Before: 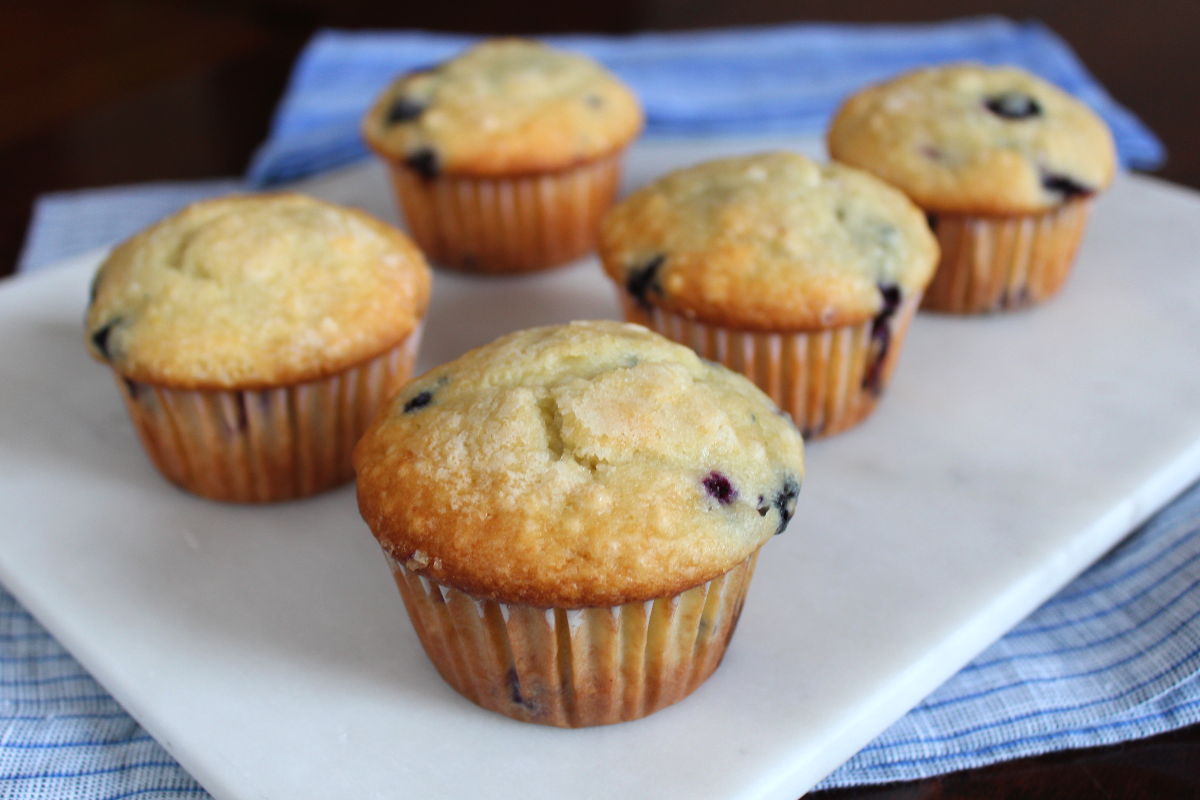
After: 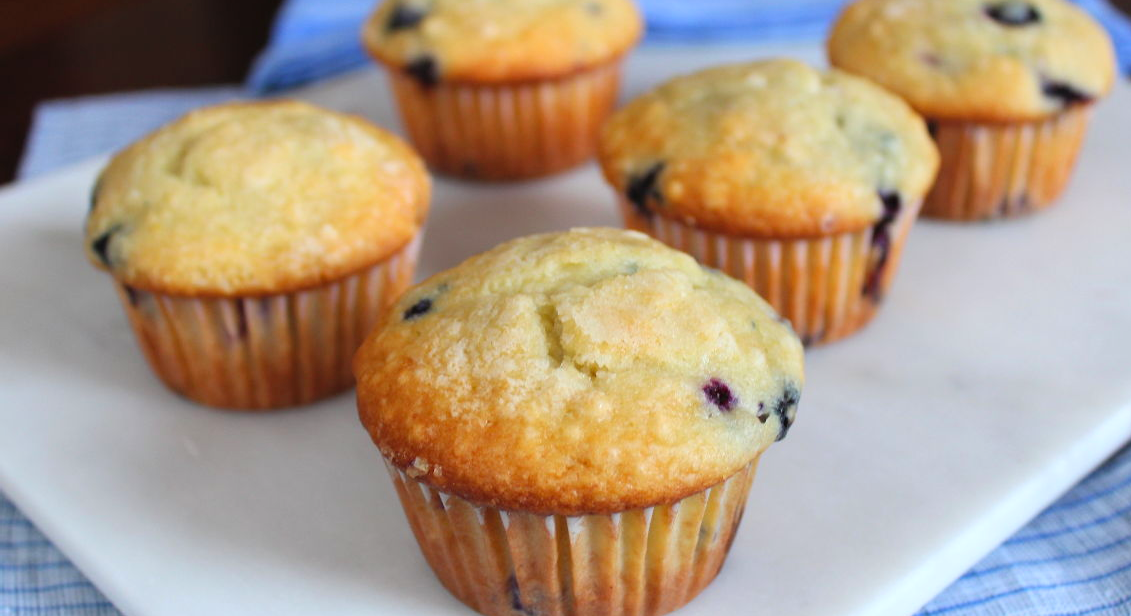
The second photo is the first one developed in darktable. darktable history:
contrast brightness saturation: contrast 0.07, brightness 0.08, saturation 0.18
crop and rotate: angle 0.03°, top 11.643%, right 5.651%, bottom 11.189%
